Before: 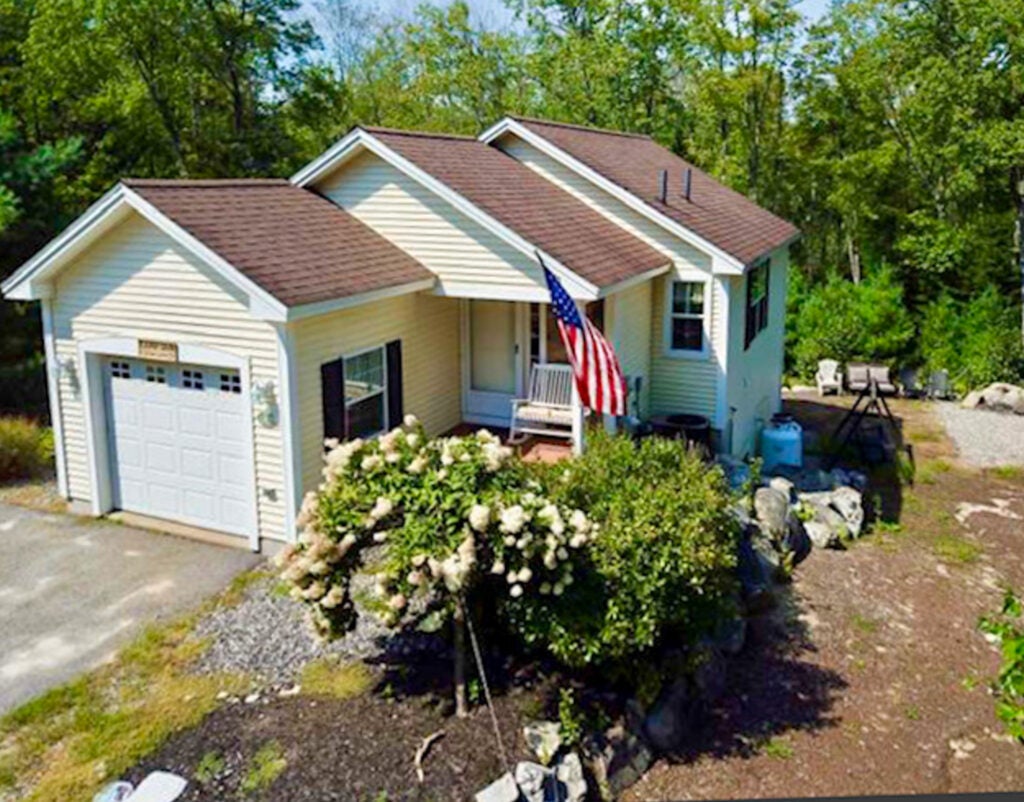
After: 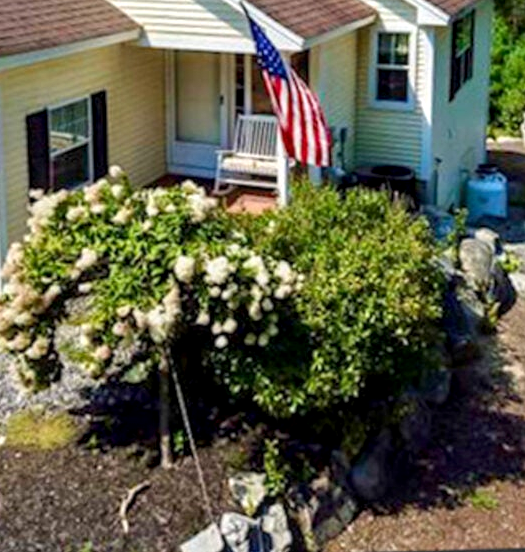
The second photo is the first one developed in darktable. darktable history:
crop and rotate: left 28.844%, top 31.145%, right 19.827%
local contrast: detail 130%
